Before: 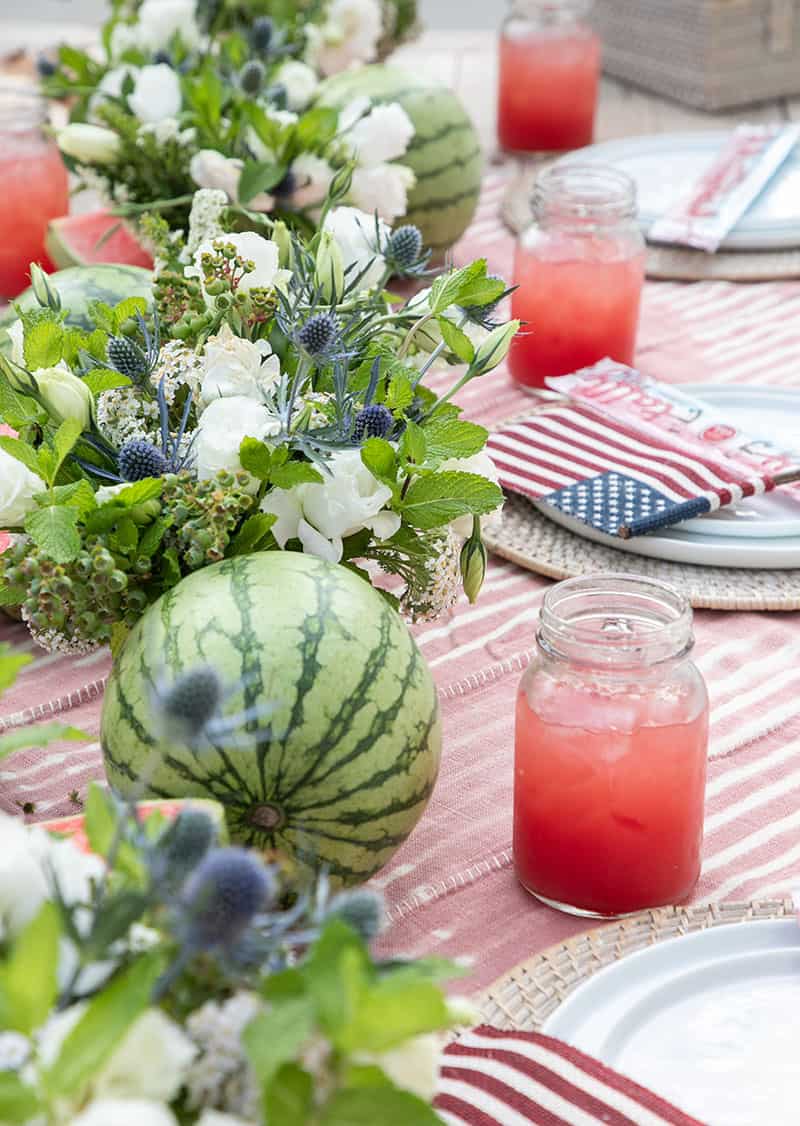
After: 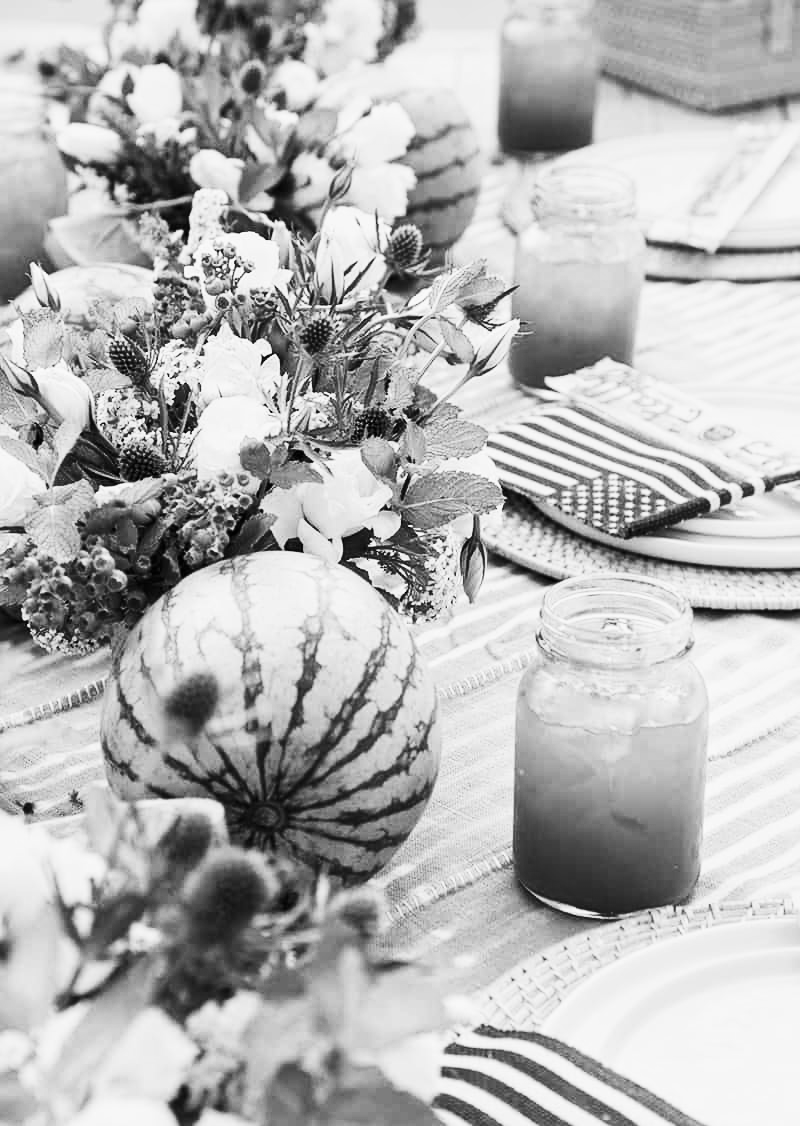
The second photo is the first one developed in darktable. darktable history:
white balance: red 0.984, blue 1.059
contrast brightness saturation: contrast 0.4, brightness 0.05, saturation 0.25
monochrome: a 32, b 64, size 2.3
